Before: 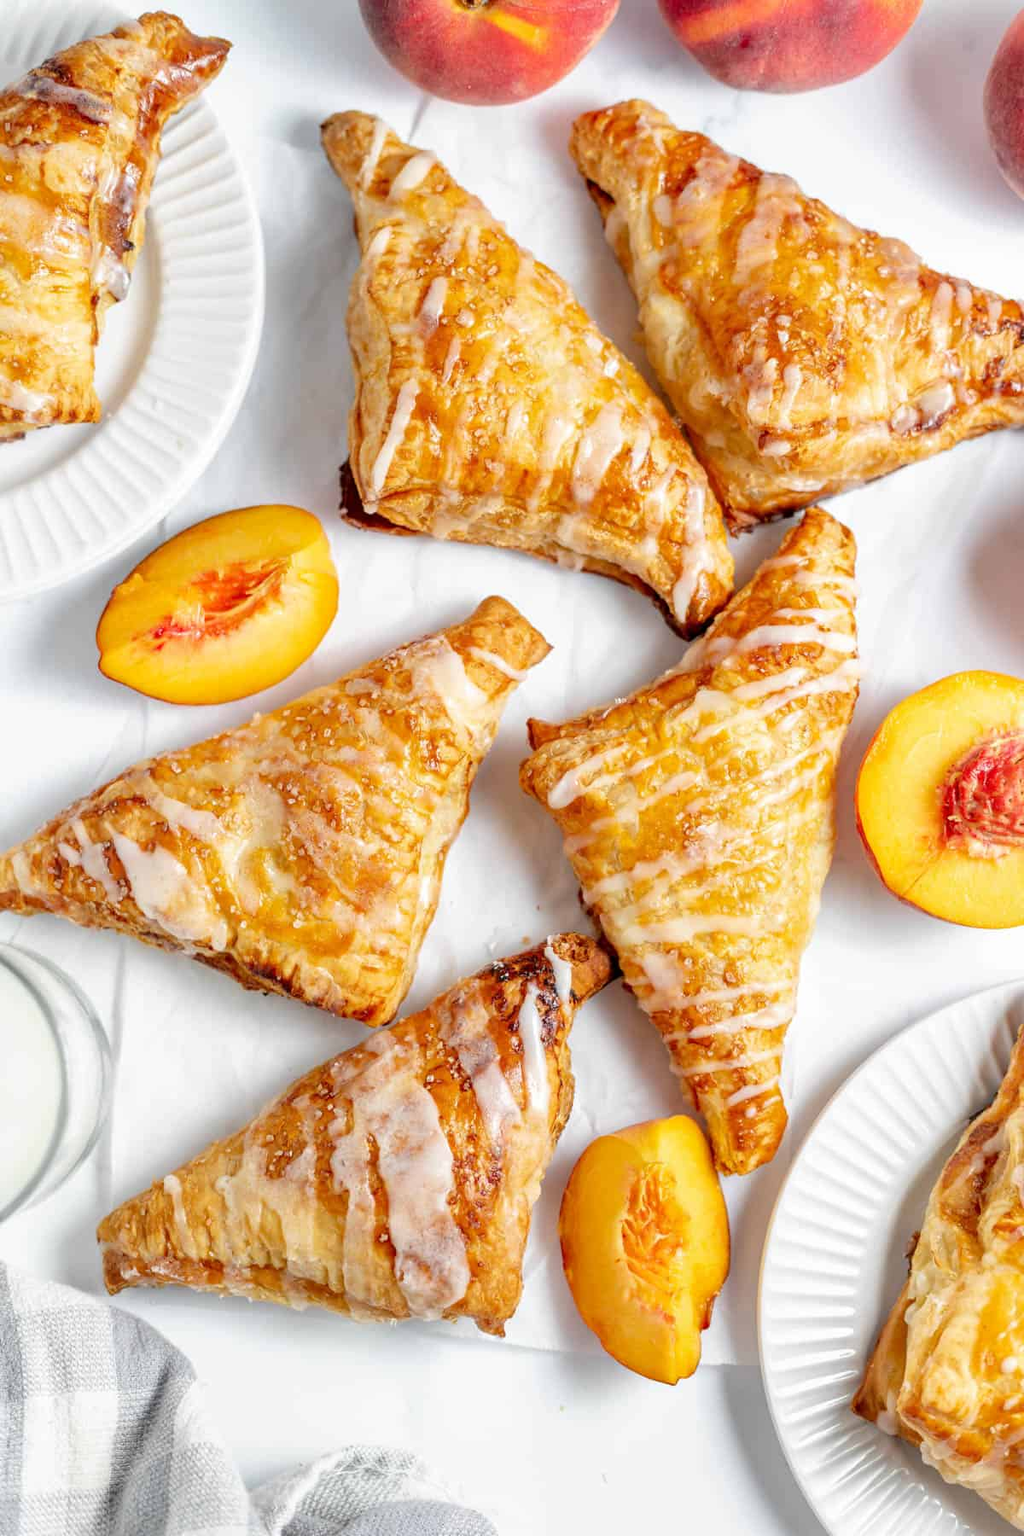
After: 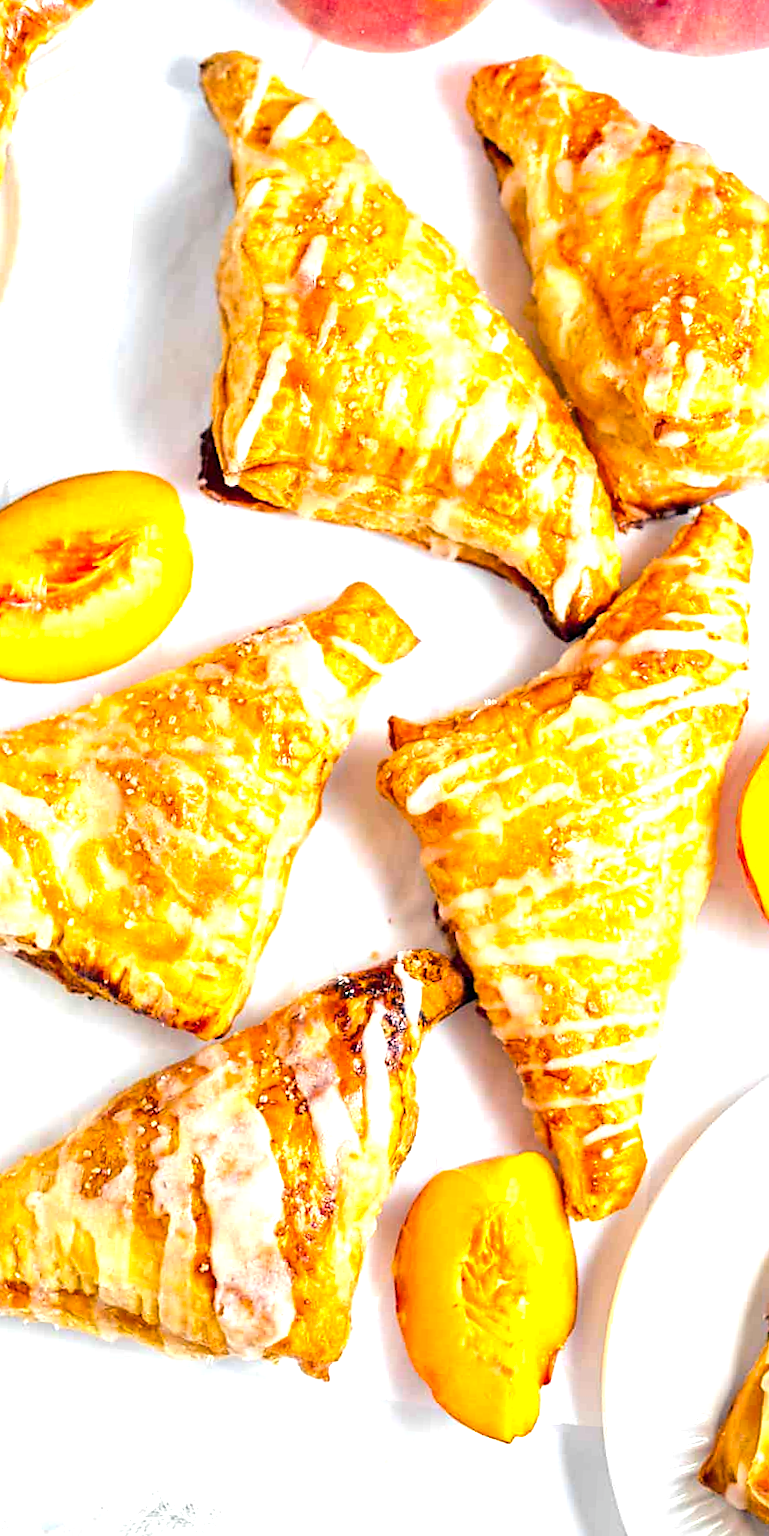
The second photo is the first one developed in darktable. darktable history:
exposure: exposure 0.951 EV, compensate highlight preservation false
base curve: preserve colors none
crop and rotate: angle -3.05°, left 14.037%, top 0.043%, right 10.845%, bottom 0.038%
color balance rgb: shadows lift › luminance -40.929%, shadows lift › chroma 14.083%, shadows lift › hue 257.65°, perceptual saturation grading › global saturation 25.728%, global vibrance 15.185%
sharpen: radius 1.851, amount 0.415, threshold 1.395
